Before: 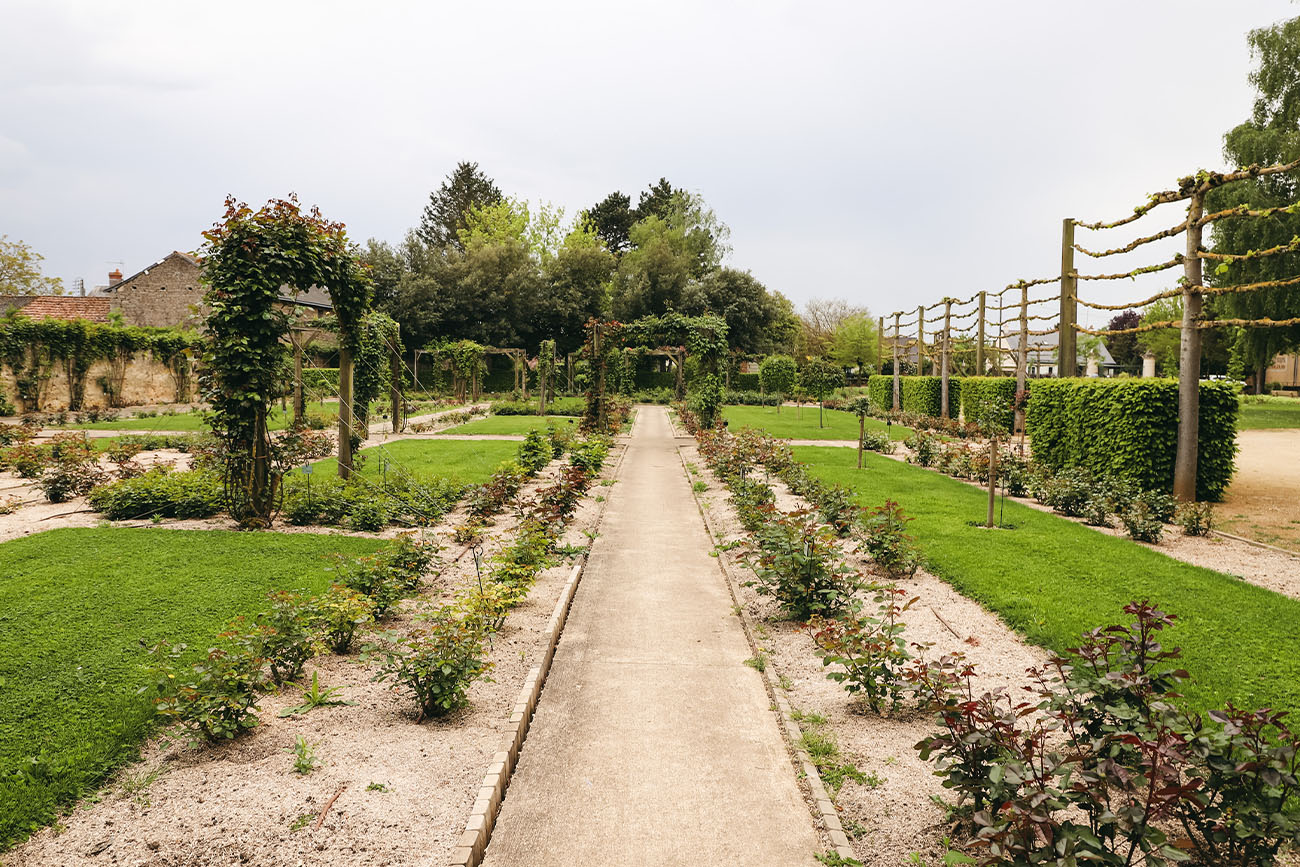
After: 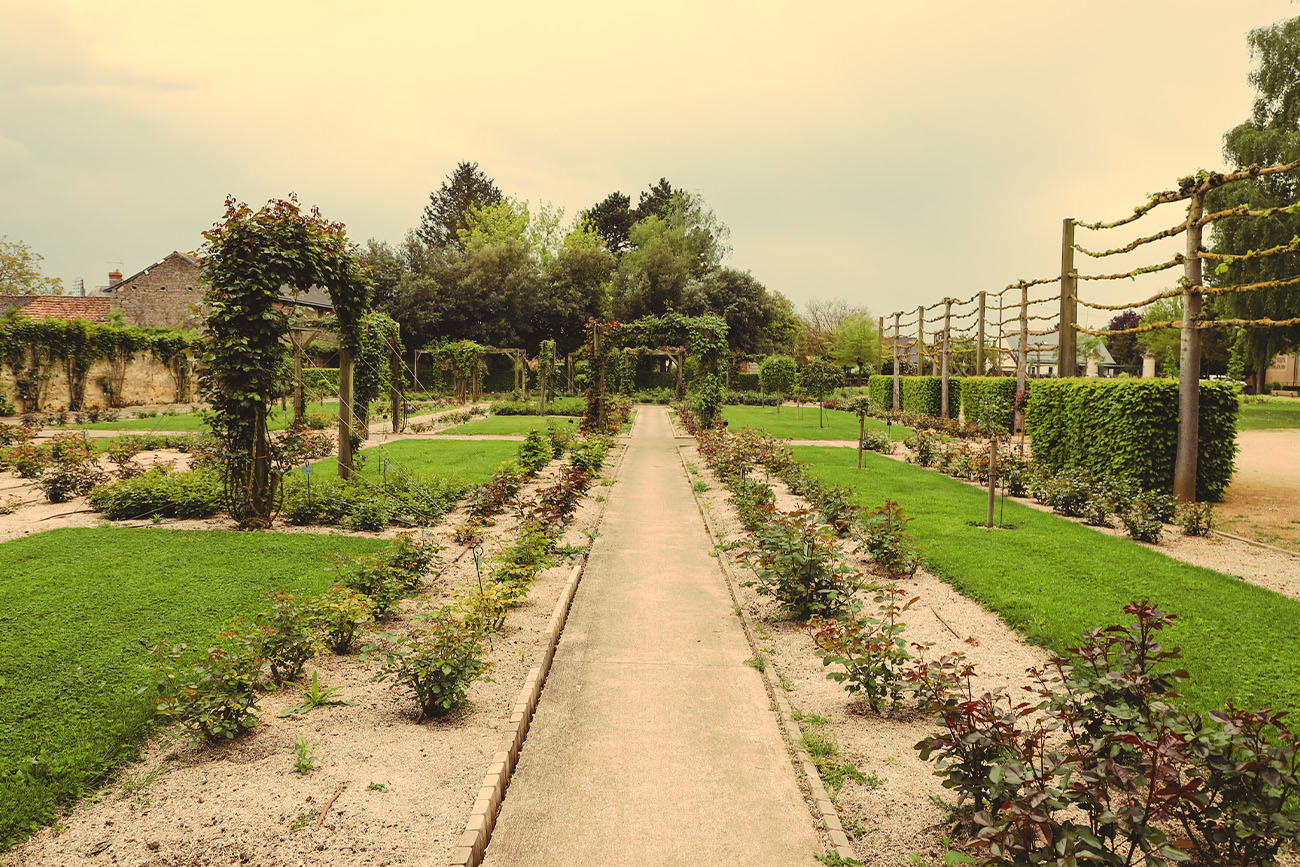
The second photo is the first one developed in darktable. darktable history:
tone curve: curves: ch0 [(0, 0) (0.003, 0.032) (0.011, 0.04) (0.025, 0.058) (0.044, 0.084) (0.069, 0.107) (0.1, 0.13) (0.136, 0.158) (0.177, 0.193) (0.224, 0.236) (0.277, 0.283) (0.335, 0.335) (0.399, 0.399) (0.468, 0.467) (0.543, 0.533) (0.623, 0.612) (0.709, 0.698) (0.801, 0.776) (0.898, 0.848) (1, 1)], preserve colors none
color look up table: target L [94.28, 92.85, 86.38, 86.07, 85.22, 73.22, 67.3, 63.03, 61.76, 57.63, 34.66, 201.89, 87.74, 67.36, 66.52, 55.43, 54.98, 47.07, 48.21, 44.49, 30.04, 21.24, 0.979, 97.74, 91, 71.99, 69.86, 59.48, 58.51, 58.42, 54.35, 44.5, 40.44, 37.35, 43.94, 35.84, 38.22, 21.44, 18.5, 16.9, 7.509, 86.42, 79.73, 74.98, 73.67, 69.26, 59.86, 41.34, 39.36], target a [-0.631, -12.04, -46.6, -46.78, -66.82, -68.14, -20.97, -7.95, -11.29, -49.68, -12.56, 0, 19.67, 54.51, 33.08, 84.73, 76.15, 40.84, 70.75, 28.64, 10.32, 46.99, 5.847, 2.929, 13.98, 54.5, 26.3, 90.72, 6.629, 88.78, 41.32, 12.5, 45.47, 11.68, 71.95, 7.976, 69.12, 32.99, 53.15, 45, 27.76, -40.73, -21.71, -39.02, -16, -46.24, -28.42, -10.26, -22.96], target b [89.56, 35.53, 82.23, 42.14, 21.64, 71.35, 69.45, 33.13, 13.06, 32.11, 45.88, -0.001, 39.8, 72.83, 57.04, 76.06, 22.24, 20.46, 63.66, 57.3, 17.74, 31.45, 1.424, 27.85, 19.11, 5.057, -12.23, -24.66, 1.209, -9.464, -4.852, -34.01, -39.95, -59.61, 5.207, -53.48, -43.19, -8.98, -76.41, -39.73, -33.95, 17.1, 15.81, -2.375, 0.856, 4.568, -22.01, -26.78, -3.92], num patches 49
